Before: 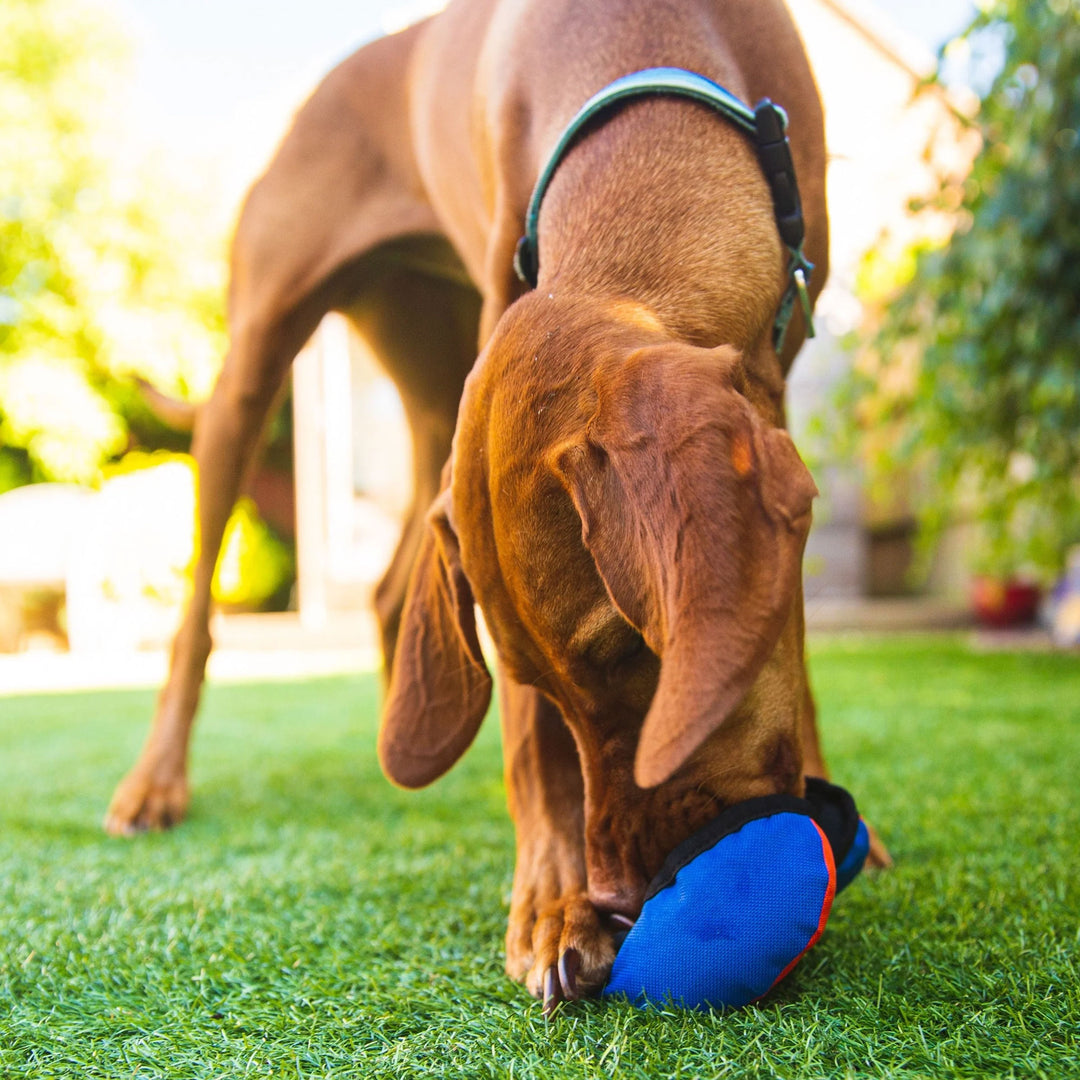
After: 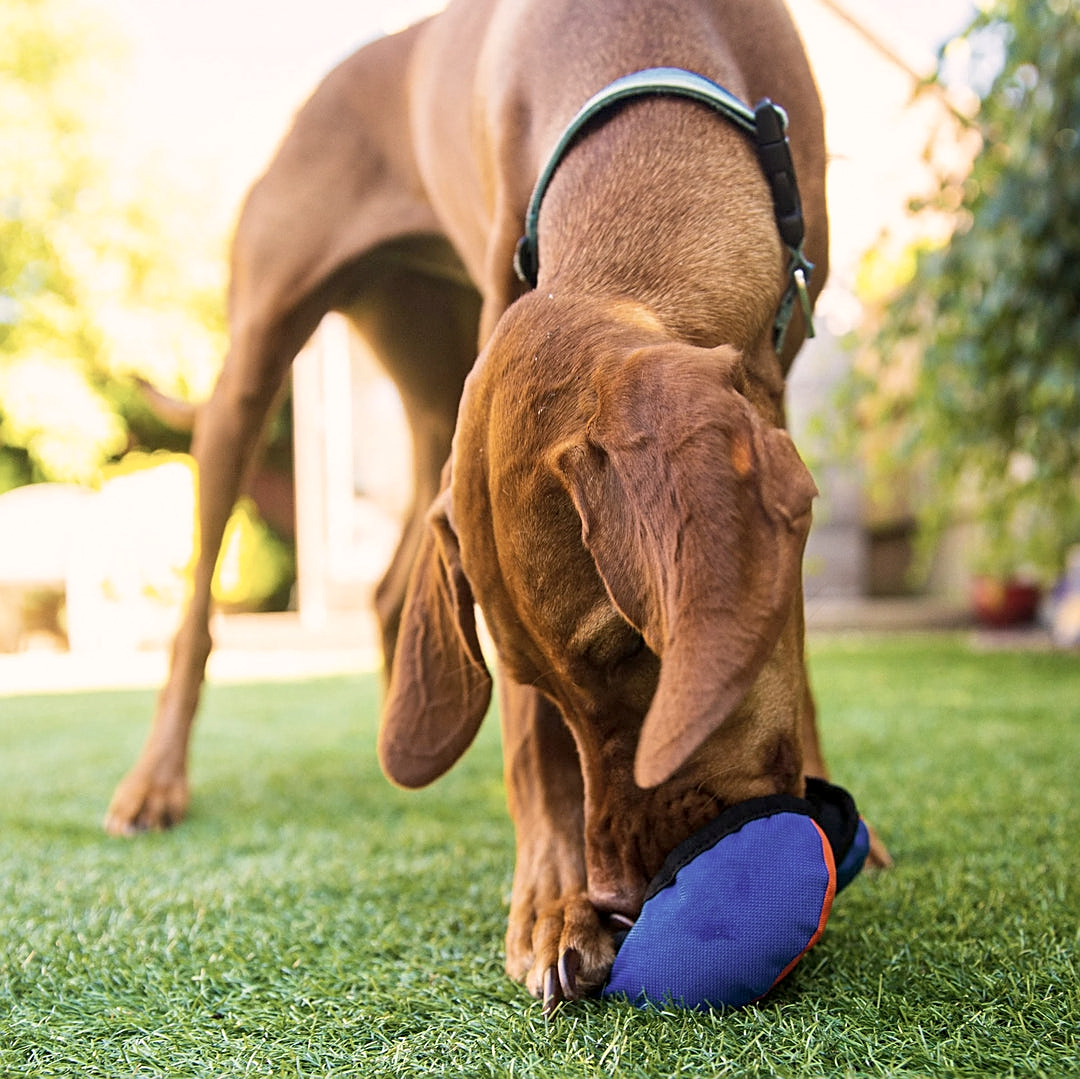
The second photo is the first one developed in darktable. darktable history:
color correction: highlights a* 5.59, highlights b* 5.24, saturation 0.68
exposure: black level correction 0.007, compensate highlight preservation false
crop: bottom 0.071%
sharpen: on, module defaults
